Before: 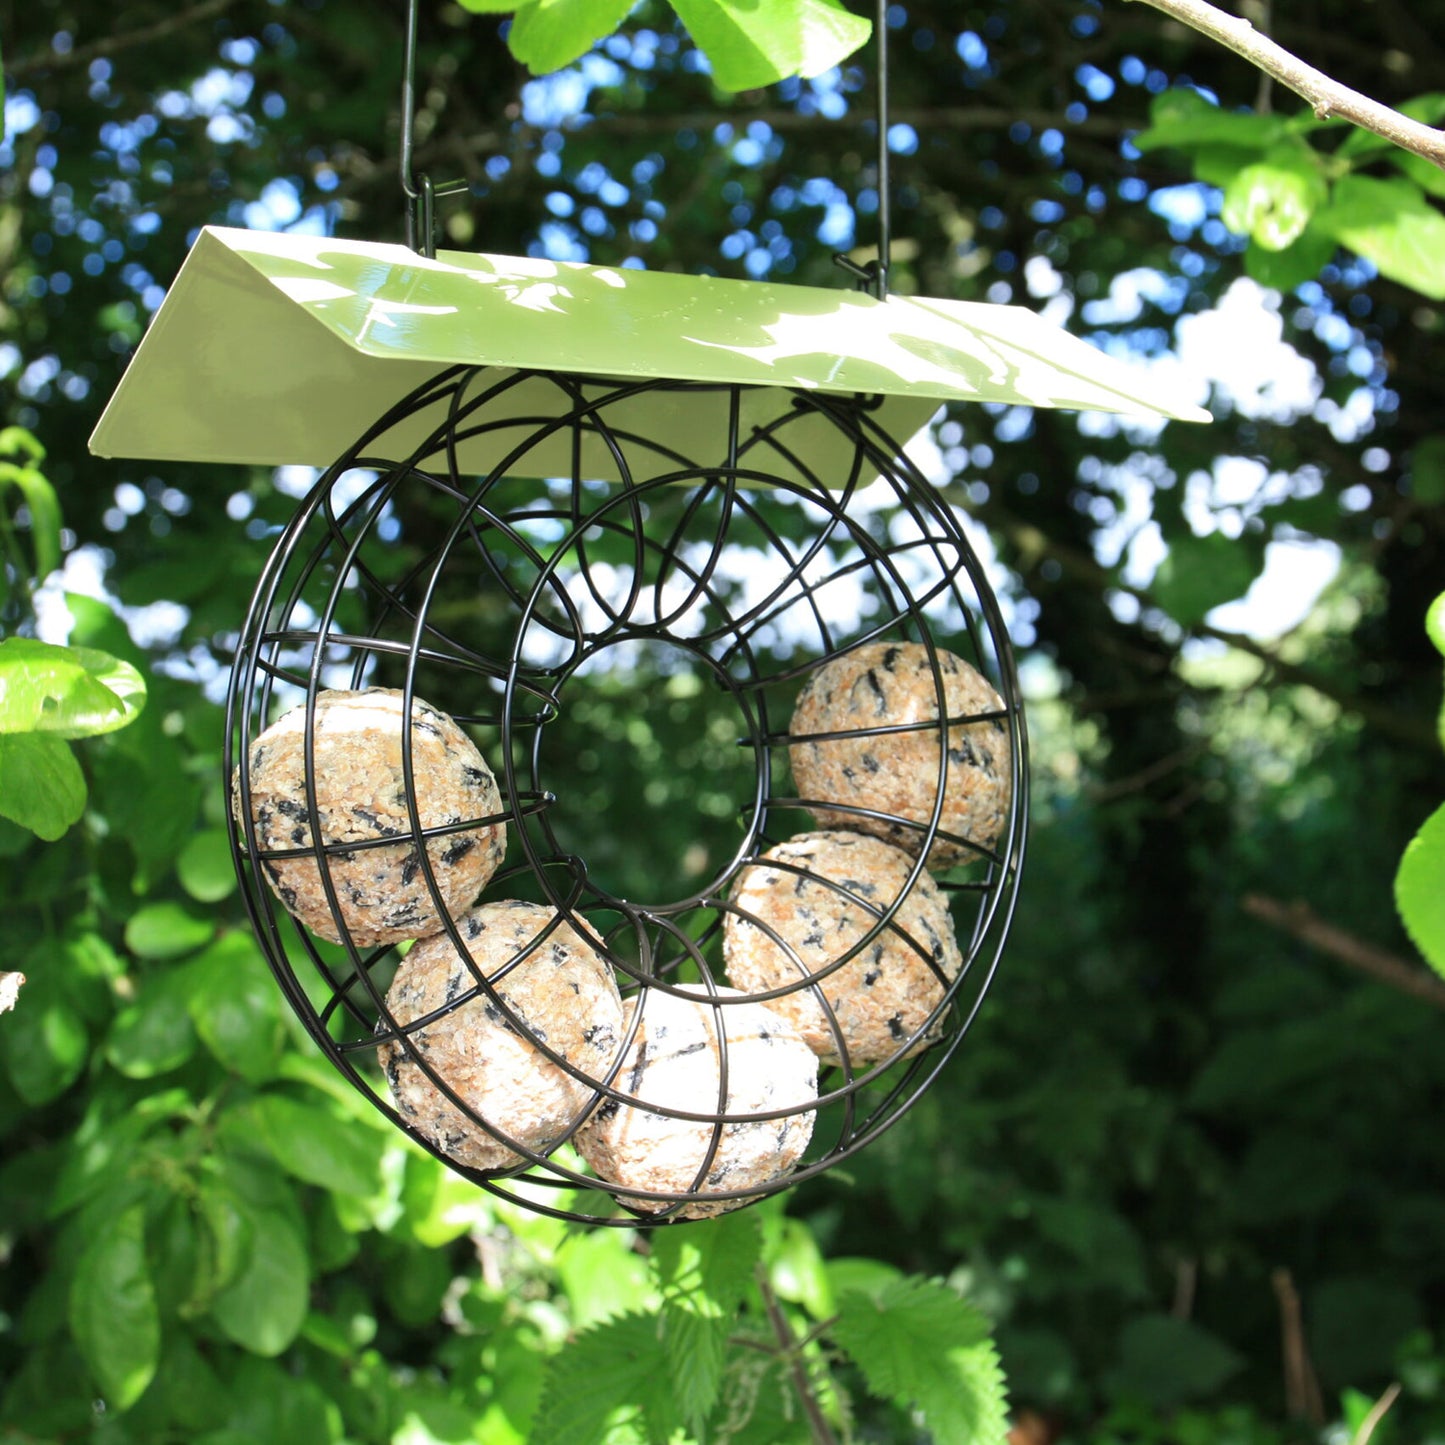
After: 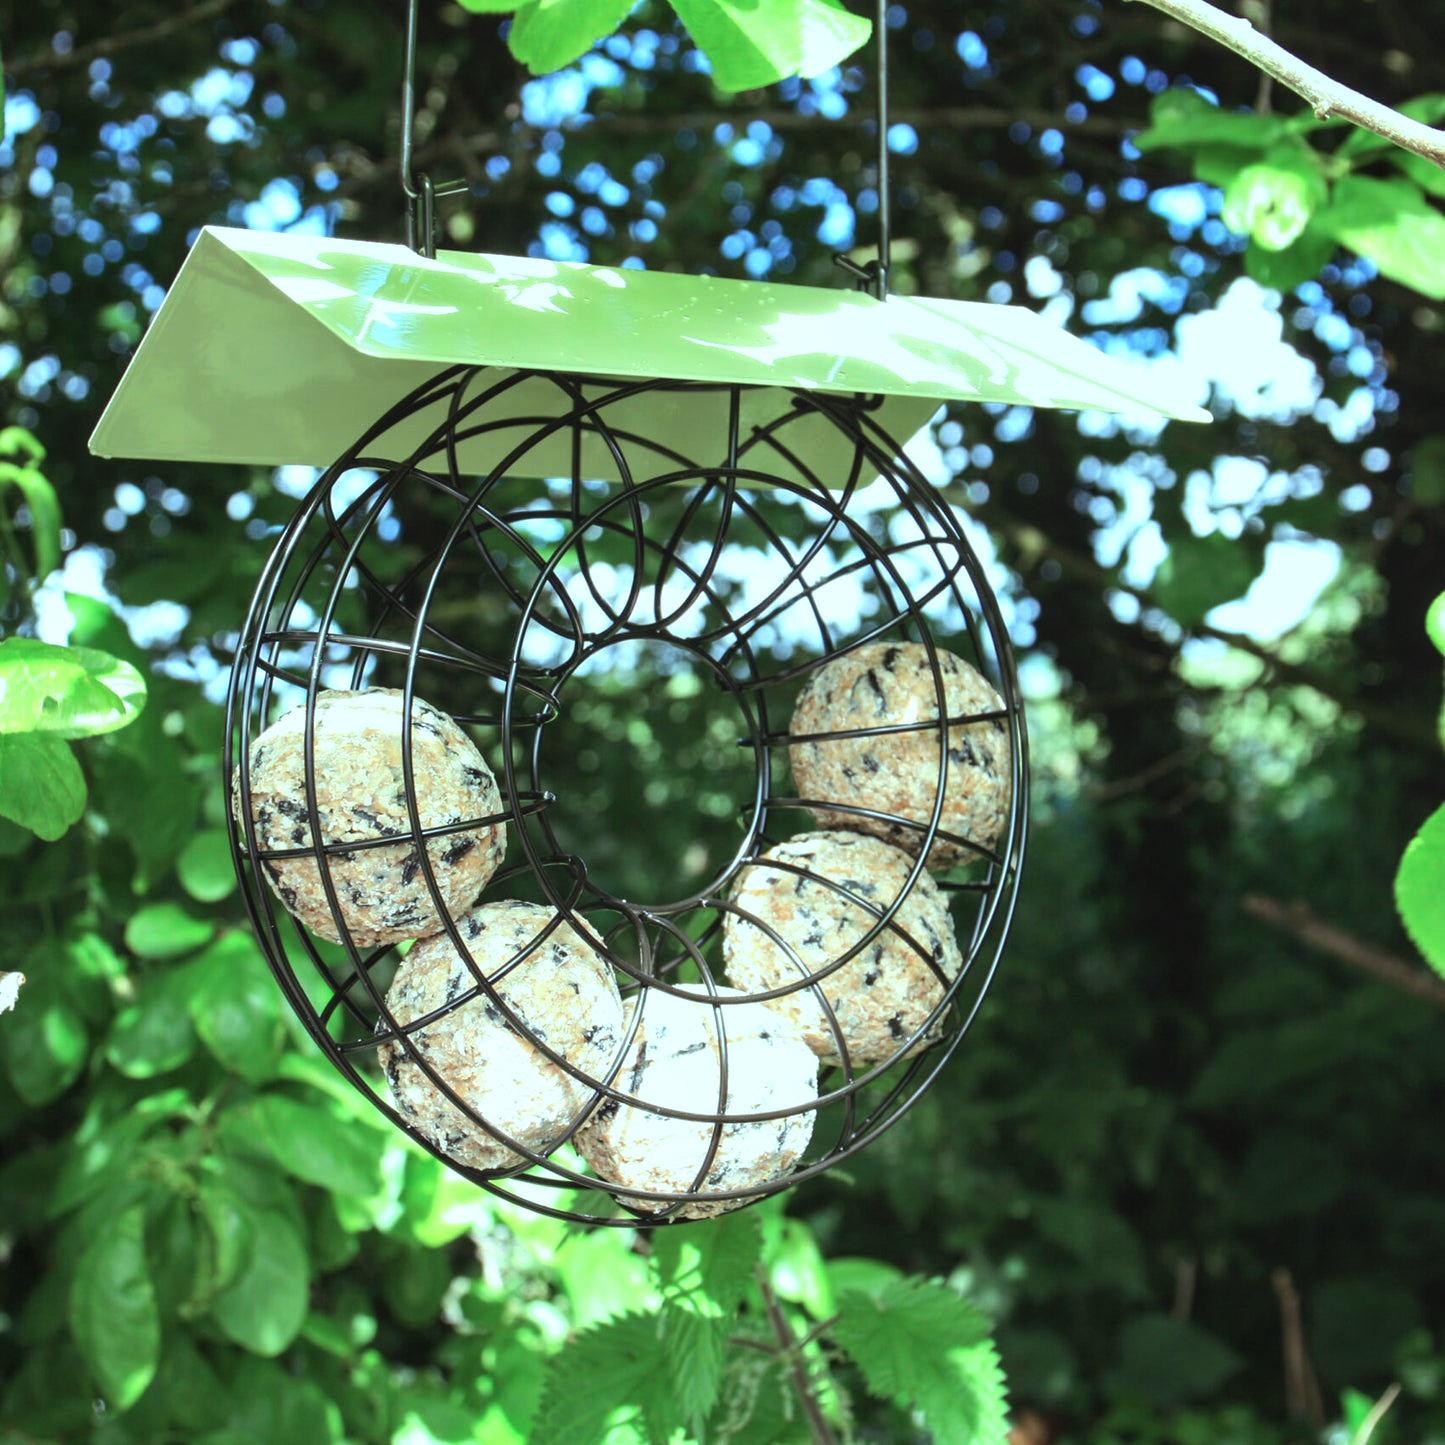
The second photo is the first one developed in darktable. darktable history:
tone equalizer: -8 EV -0.385 EV, -7 EV -0.391 EV, -6 EV -0.365 EV, -5 EV -0.192 EV, -3 EV 0.253 EV, -2 EV 0.327 EV, -1 EV 0.406 EV, +0 EV 0.433 EV, edges refinement/feathering 500, mask exposure compensation -1.57 EV, preserve details guided filter
local contrast: detail 109%
color balance rgb: highlights gain › chroma 4.05%, highlights gain › hue 200.95°, perceptual saturation grading › global saturation -12.695%
